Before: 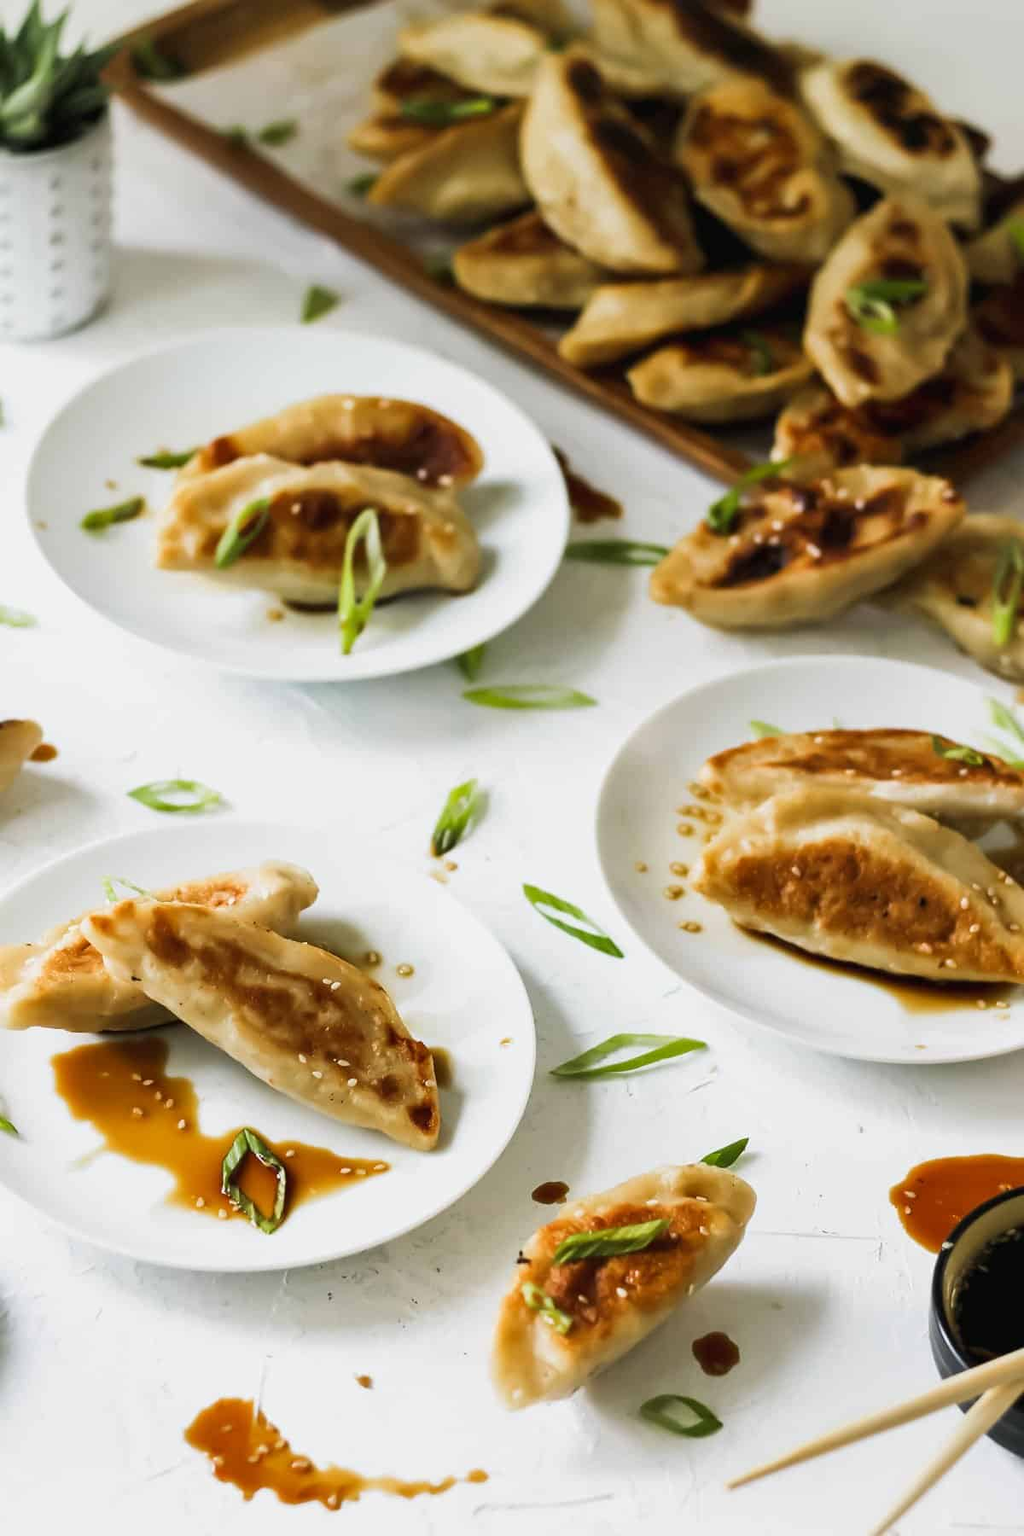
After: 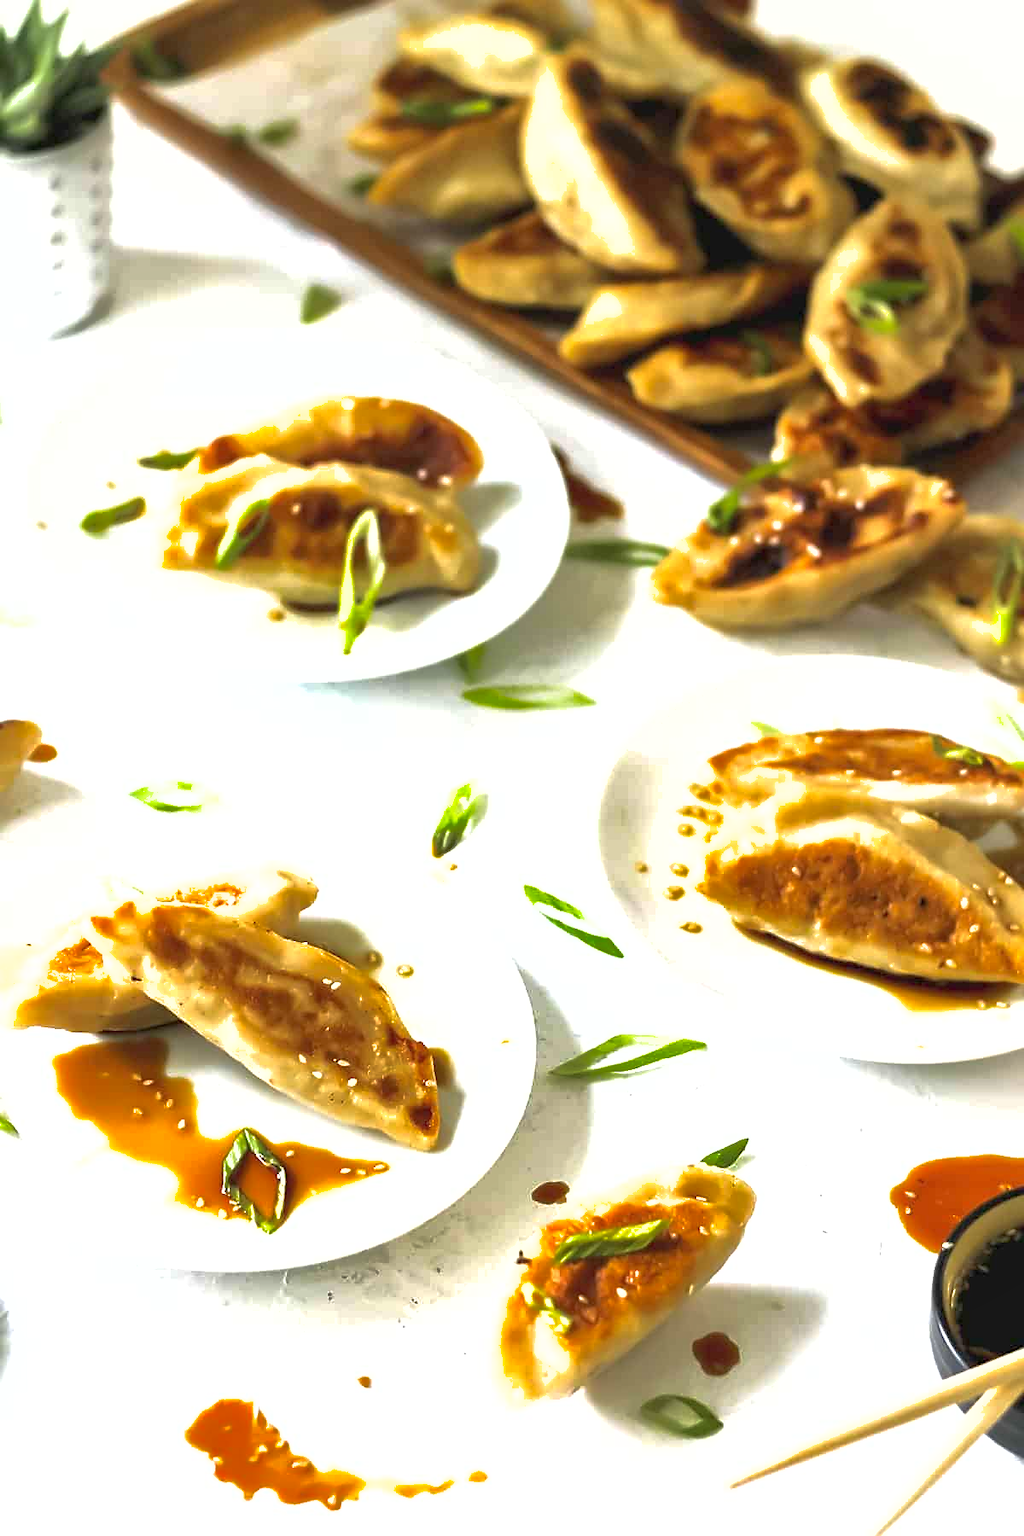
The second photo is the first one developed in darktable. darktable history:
exposure: black level correction 0, exposure 1.015 EV, compensate exposure bias true, compensate highlight preservation false
sharpen: radius 1.458, amount 0.398, threshold 1.271
shadows and highlights: on, module defaults
levels: levels [0, 0.51, 1]
